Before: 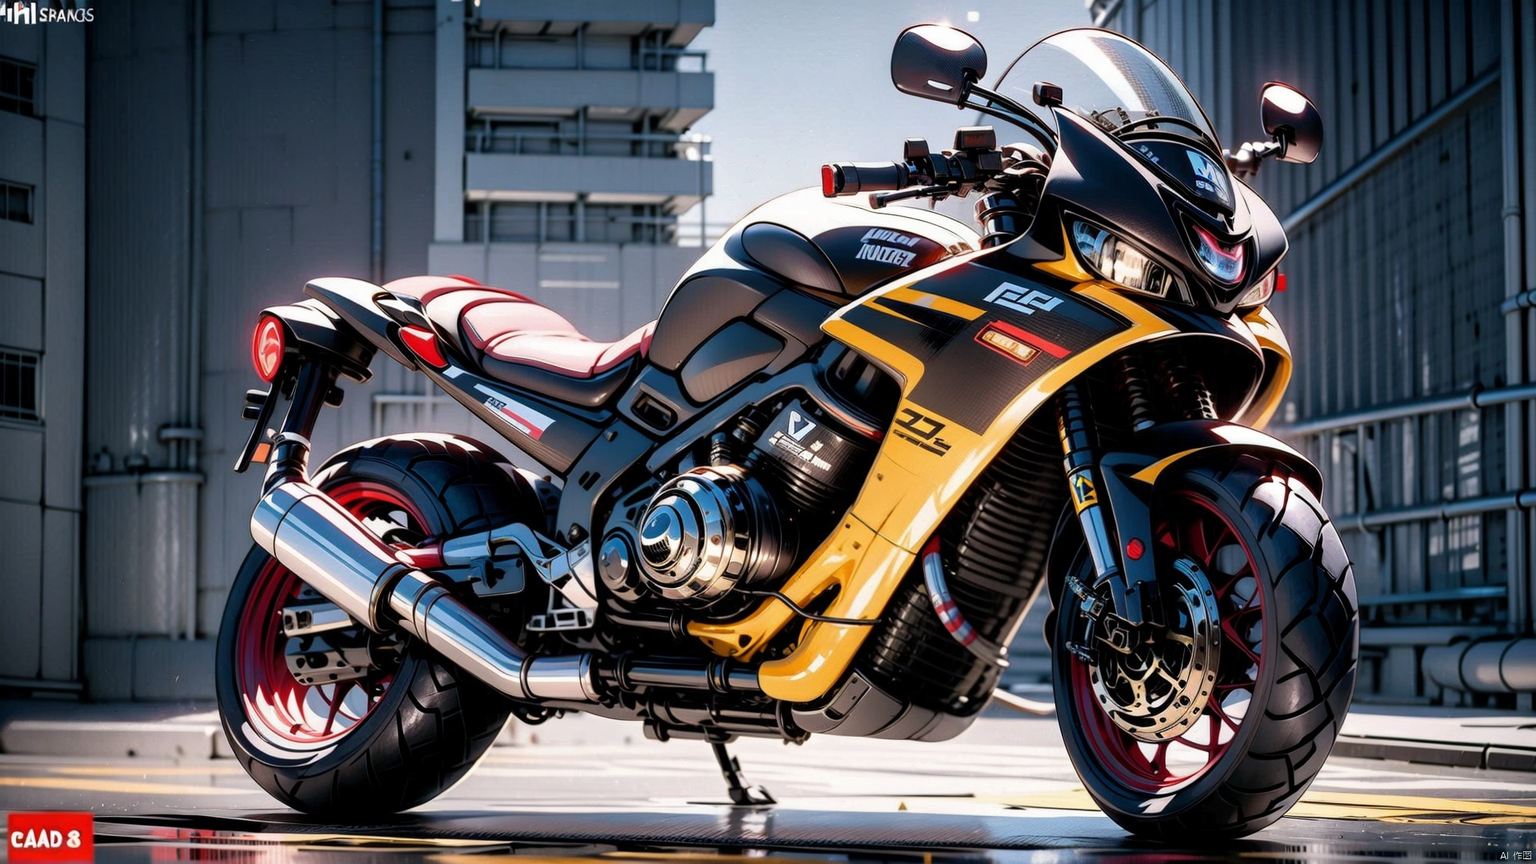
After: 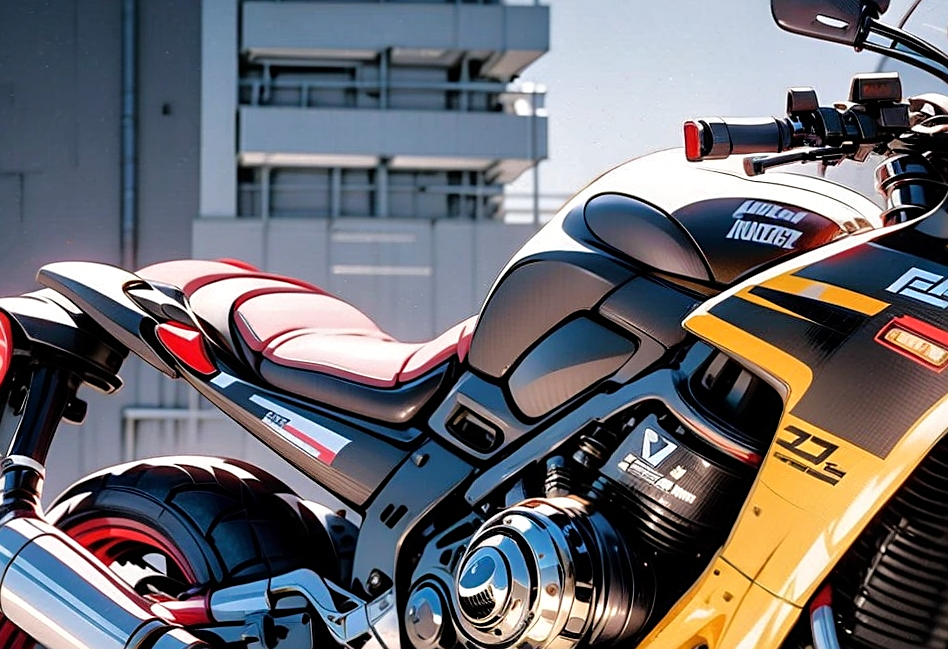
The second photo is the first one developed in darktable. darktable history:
crop: left 17.885%, top 7.912%, right 32.709%, bottom 31.934%
tone equalizer: -8 EV 0.015 EV, -7 EV -0.029 EV, -6 EV 0.013 EV, -5 EV 0.045 EV, -4 EV 0.299 EV, -3 EV 0.616 EV, -2 EV 0.555 EV, -1 EV 0.173 EV, +0 EV 0.045 EV
sharpen: on, module defaults
